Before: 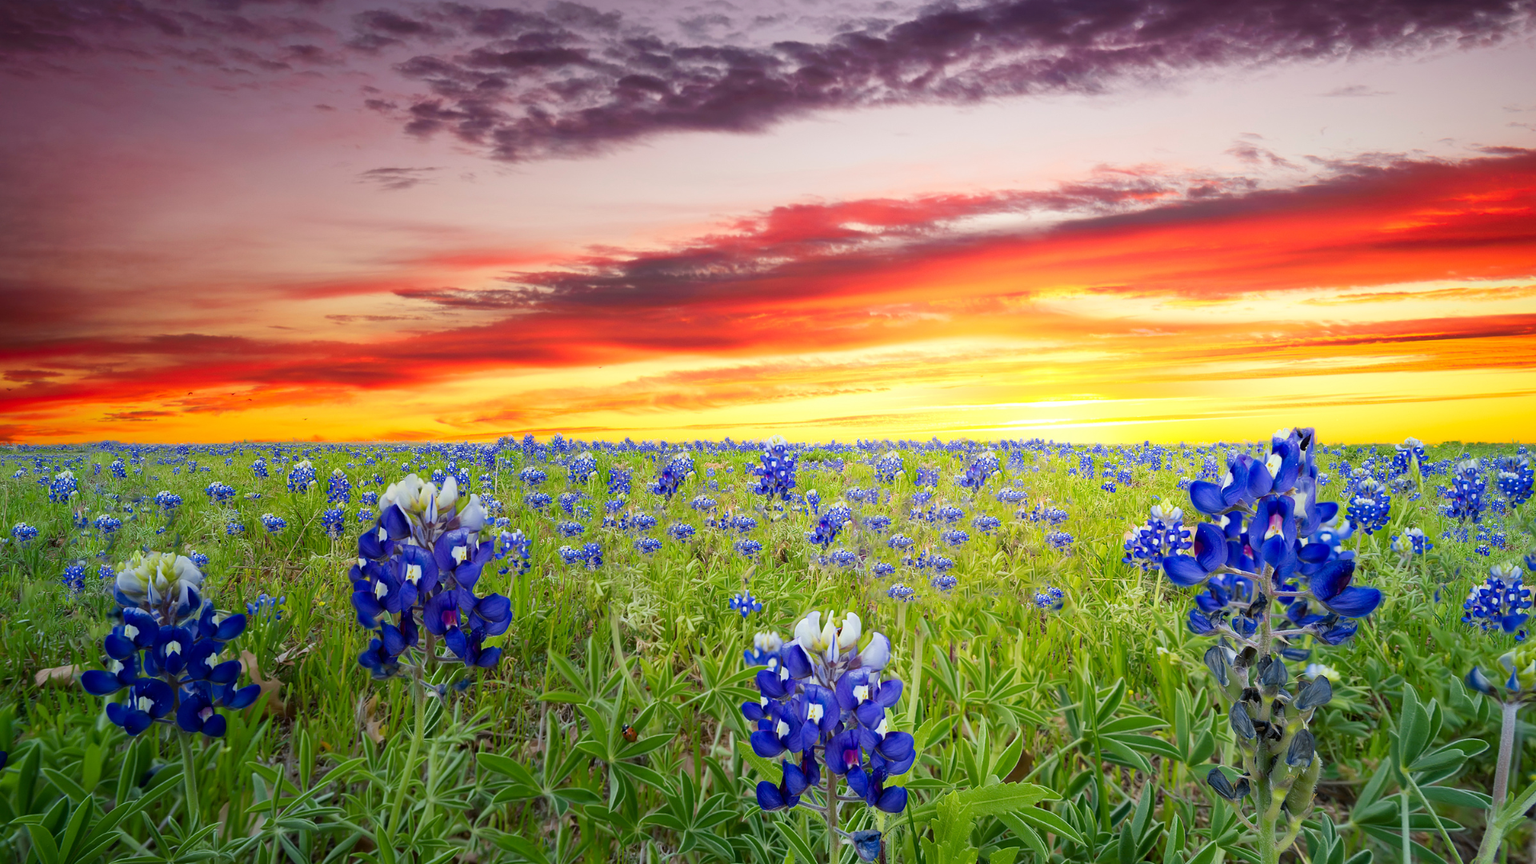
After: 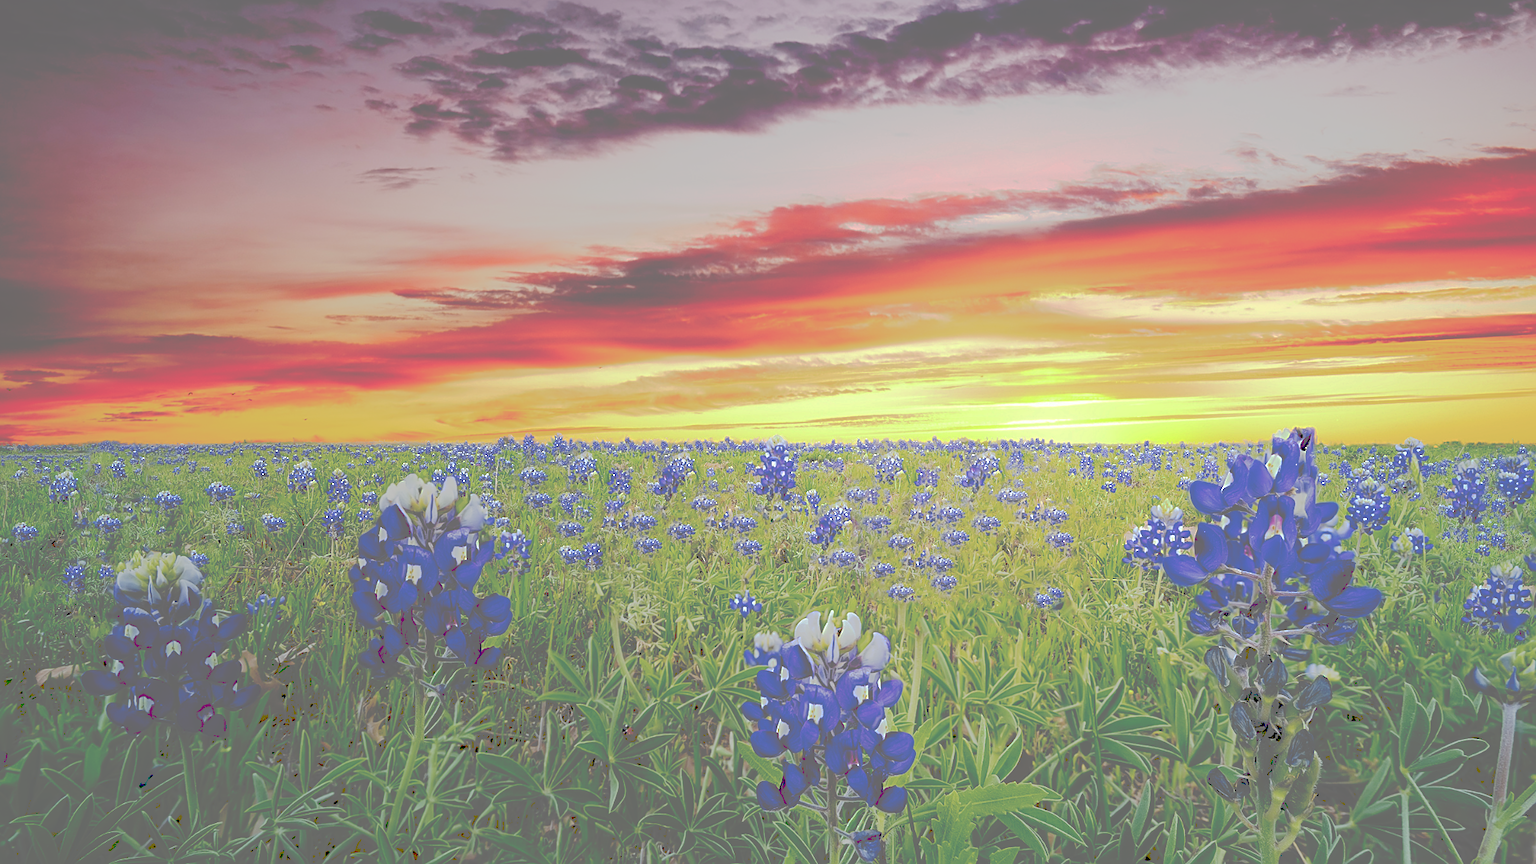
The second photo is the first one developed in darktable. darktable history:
tone curve: curves: ch0 [(0, 0) (0.003, 0.43) (0.011, 0.433) (0.025, 0.434) (0.044, 0.436) (0.069, 0.439) (0.1, 0.442) (0.136, 0.446) (0.177, 0.449) (0.224, 0.454) (0.277, 0.462) (0.335, 0.488) (0.399, 0.524) (0.468, 0.566) (0.543, 0.615) (0.623, 0.666) (0.709, 0.718) (0.801, 0.761) (0.898, 0.801) (1, 1)], preserve colors none
sharpen: on, module defaults
base curve: curves: ch0 [(0, 0) (0.073, 0.04) (0.157, 0.139) (0.492, 0.492) (0.758, 0.758) (1, 1)], preserve colors none
